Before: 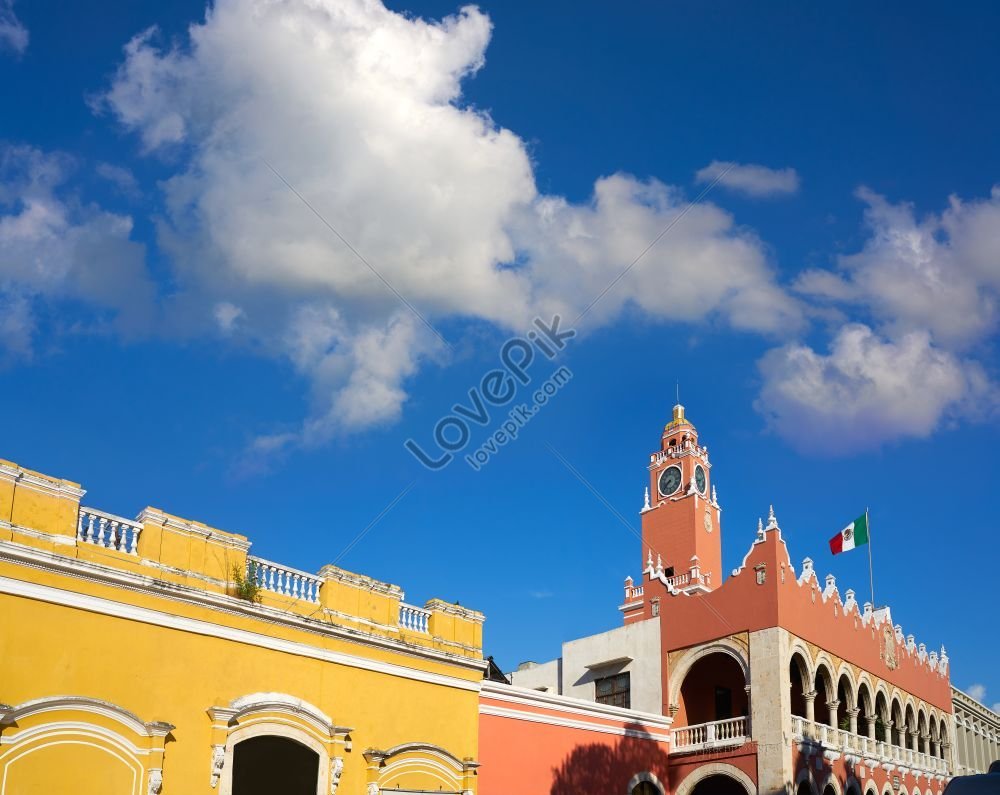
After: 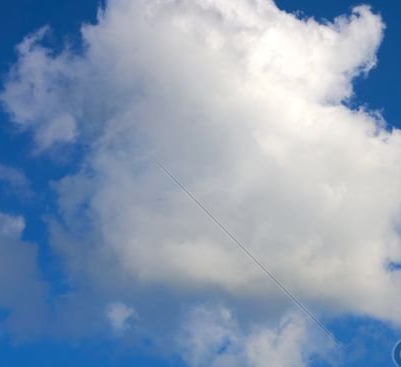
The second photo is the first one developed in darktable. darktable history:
crop and rotate: left 10.868%, top 0.107%, right 49.017%, bottom 53.672%
